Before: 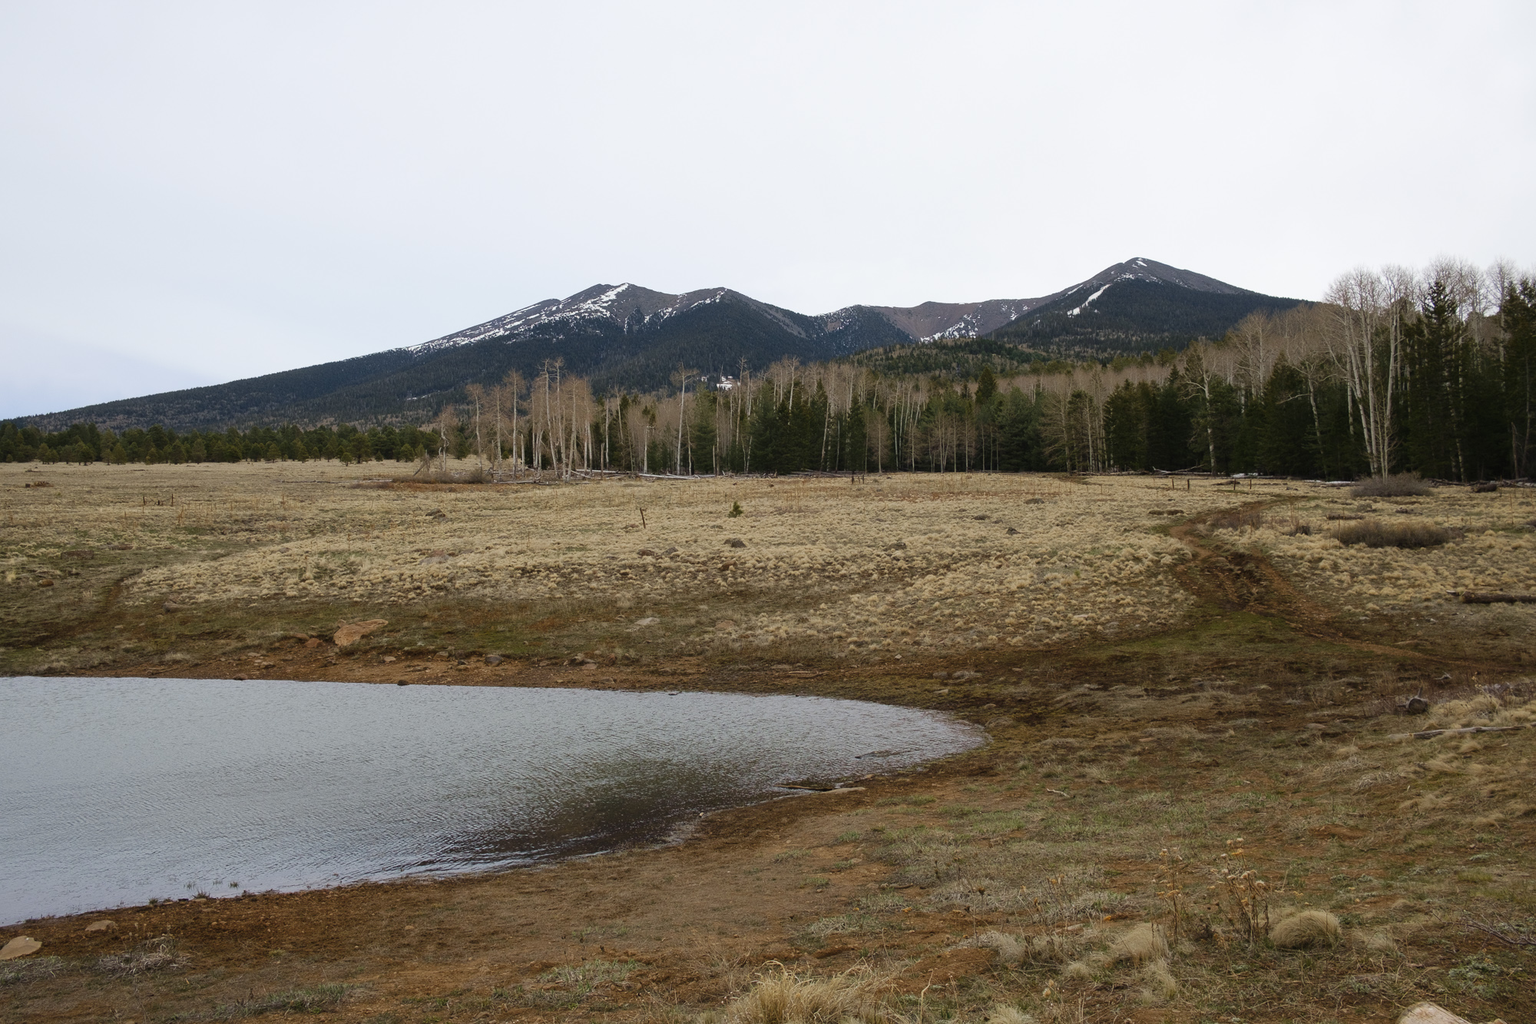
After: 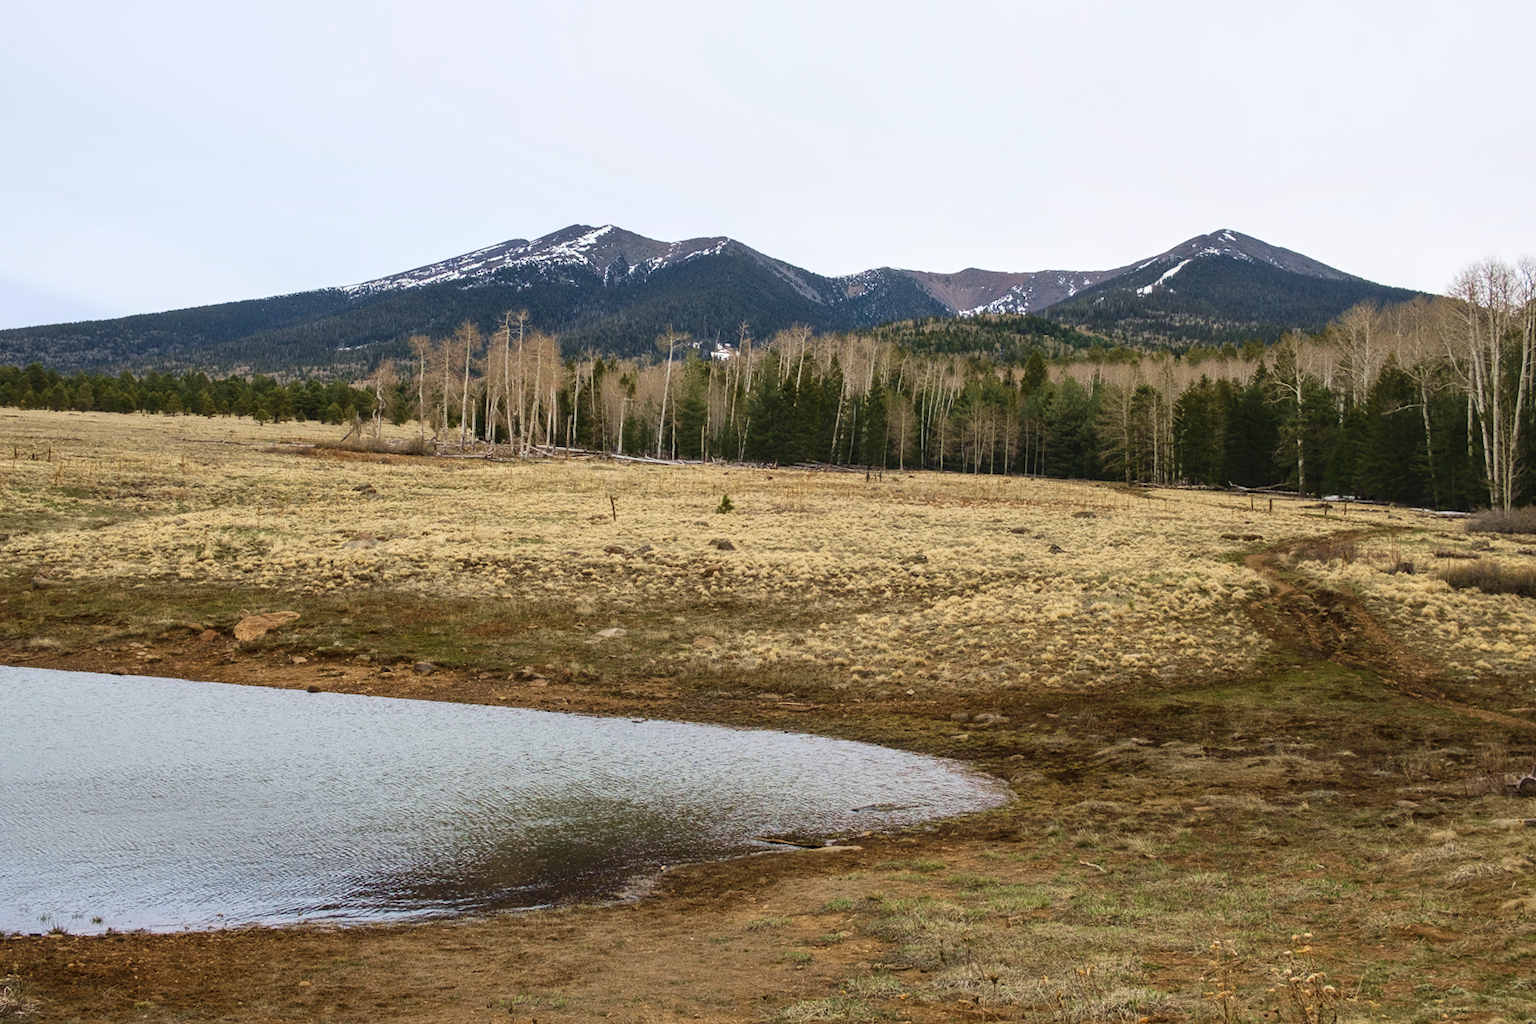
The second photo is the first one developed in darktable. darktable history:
contrast brightness saturation: contrast 0.2, brightness 0.16, saturation 0.22
crop and rotate: angle -3.27°, left 5.211%, top 5.211%, right 4.607%, bottom 4.607%
shadows and highlights: shadows 25, highlights -48, soften with gaussian
local contrast: on, module defaults
velvia: on, module defaults
